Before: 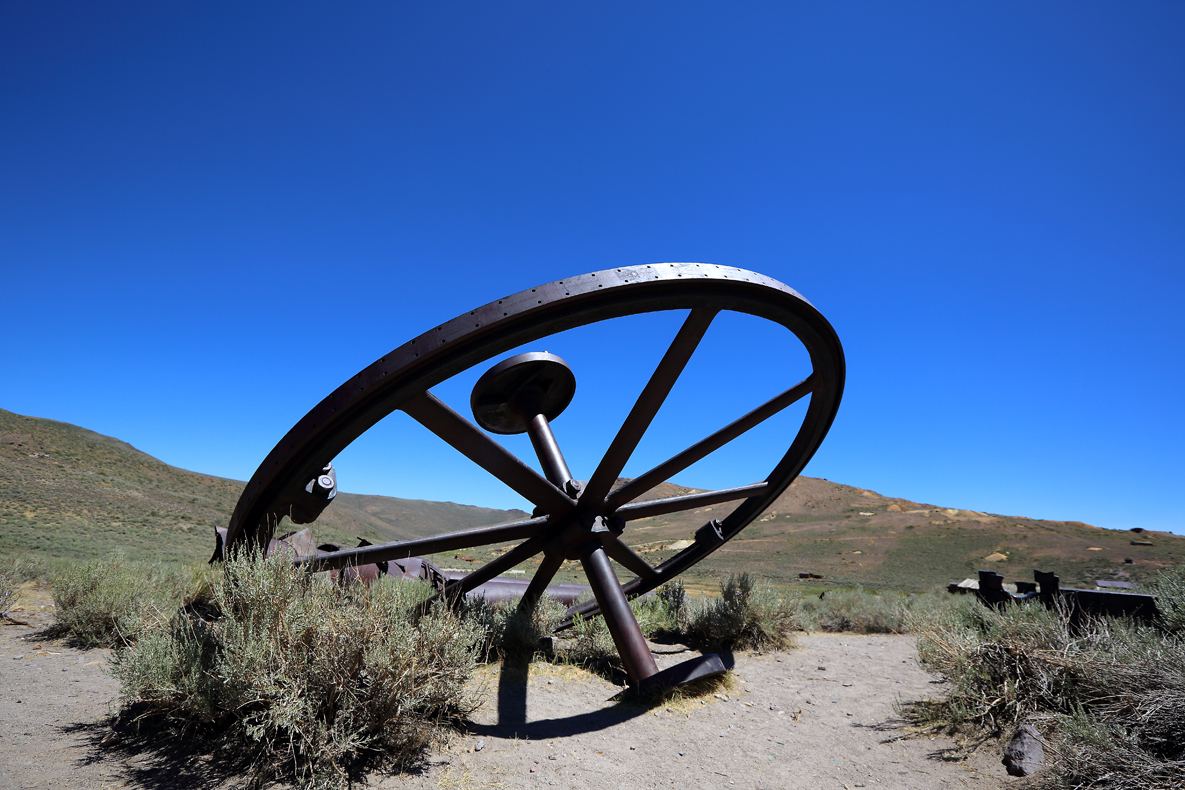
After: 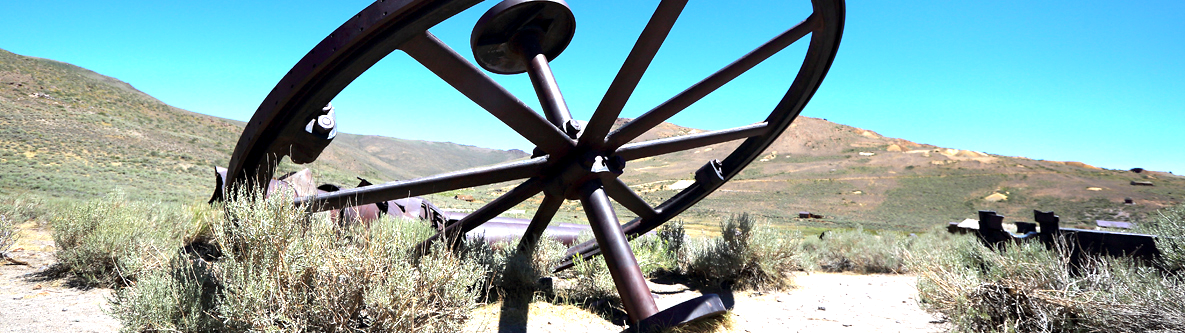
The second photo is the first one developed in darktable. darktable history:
exposure: black level correction 0.001, exposure 1.399 EV, compensate highlight preservation false
color correction: highlights b* 0.008
crop: top 45.574%, bottom 12.257%
